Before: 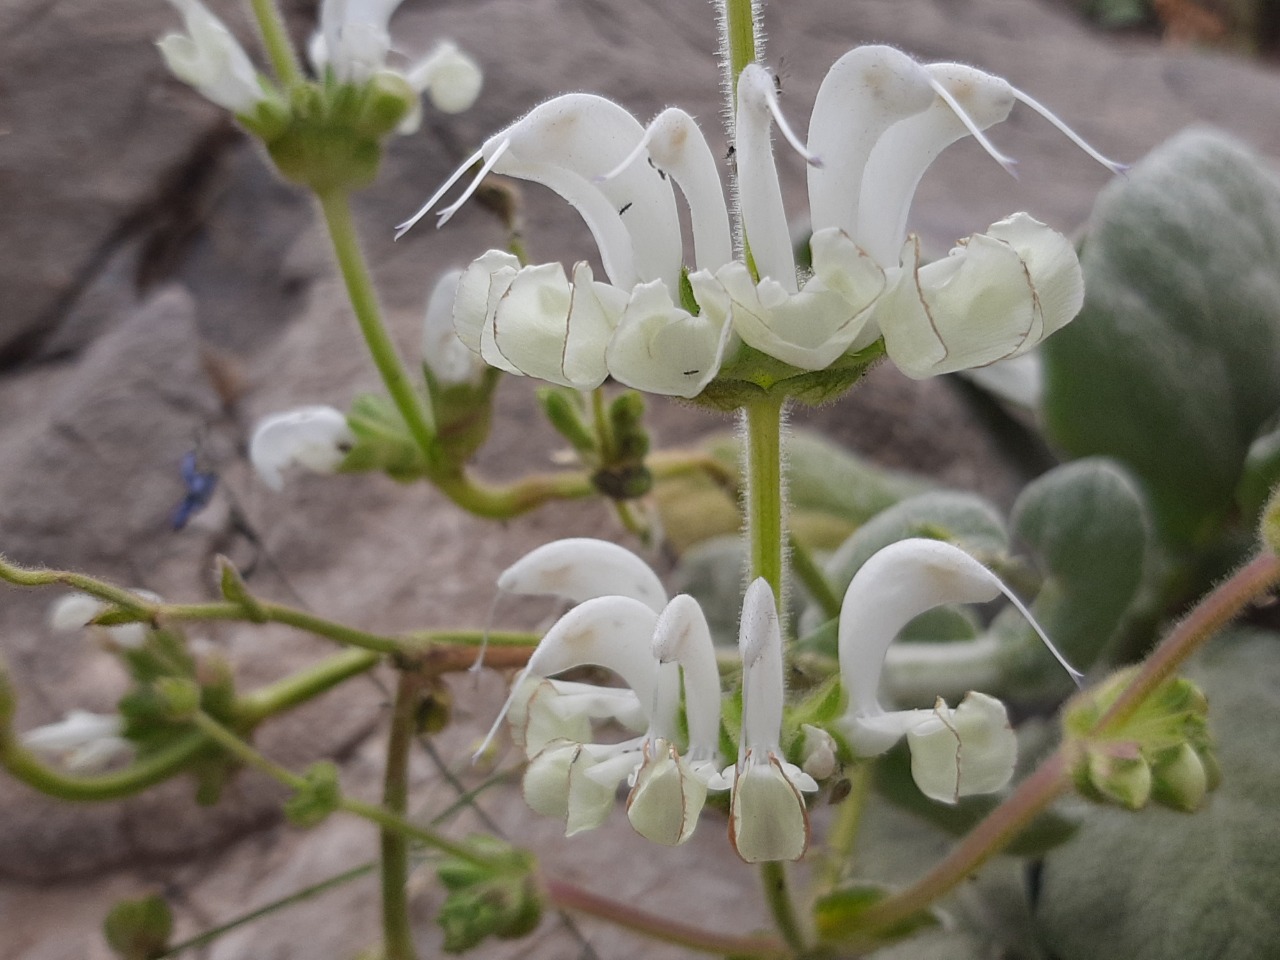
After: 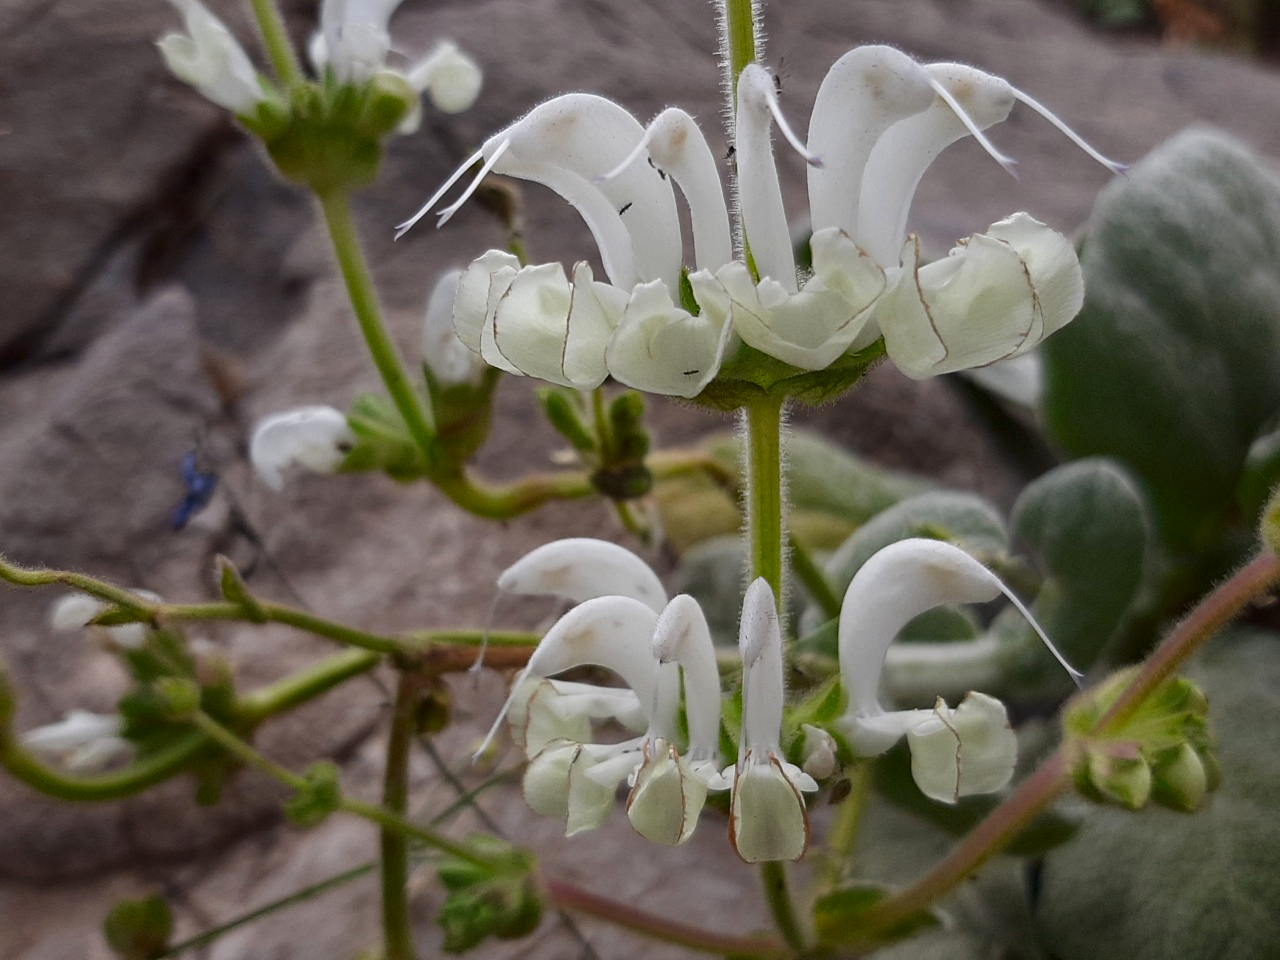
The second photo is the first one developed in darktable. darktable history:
contrast brightness saturation: contrast 0.07, brightness -0.14, saturation 0.11
local contrast: mode bilateral grid, contrast 100, coarseness 100, detail 108%, midtone range 0.2
